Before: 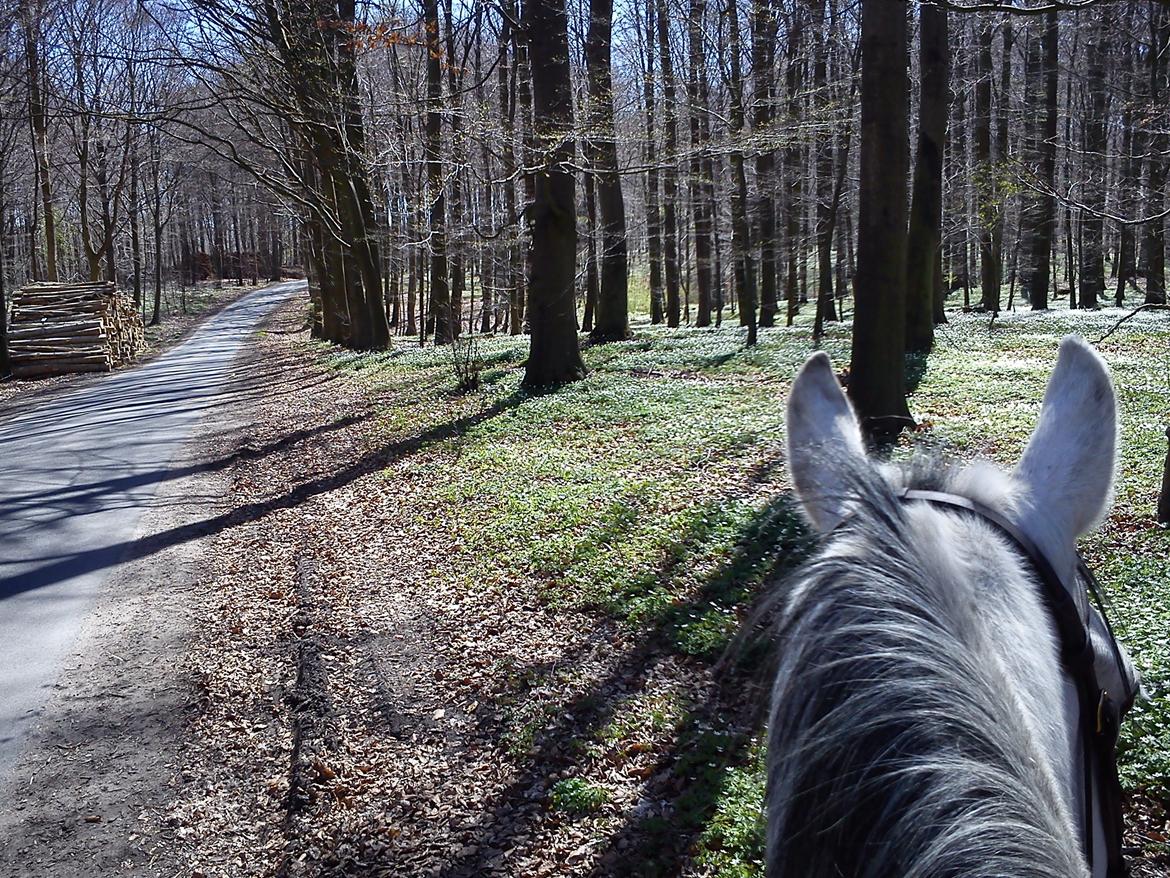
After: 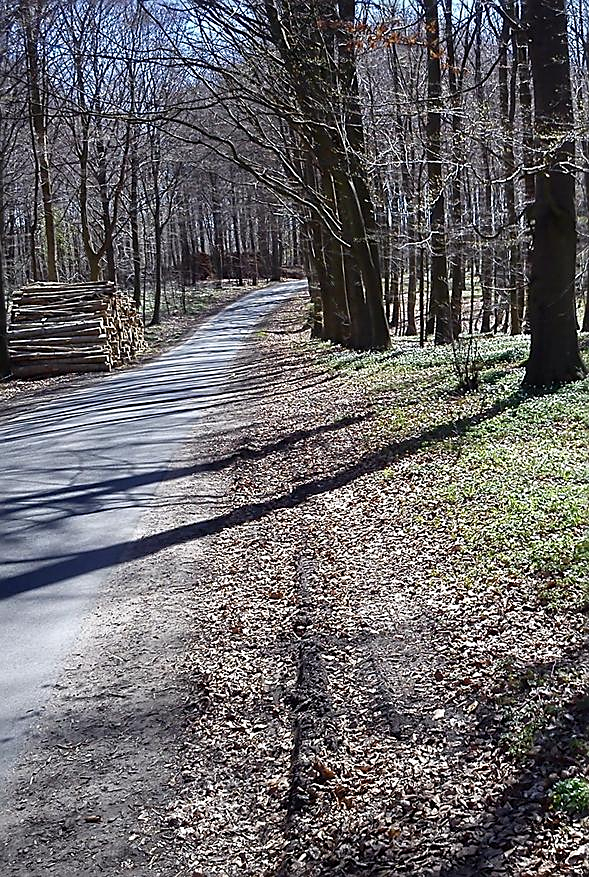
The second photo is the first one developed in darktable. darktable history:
crop and rotate: left 0.061%, top 0%, right 49.531%
sharpen: on, module defaults
